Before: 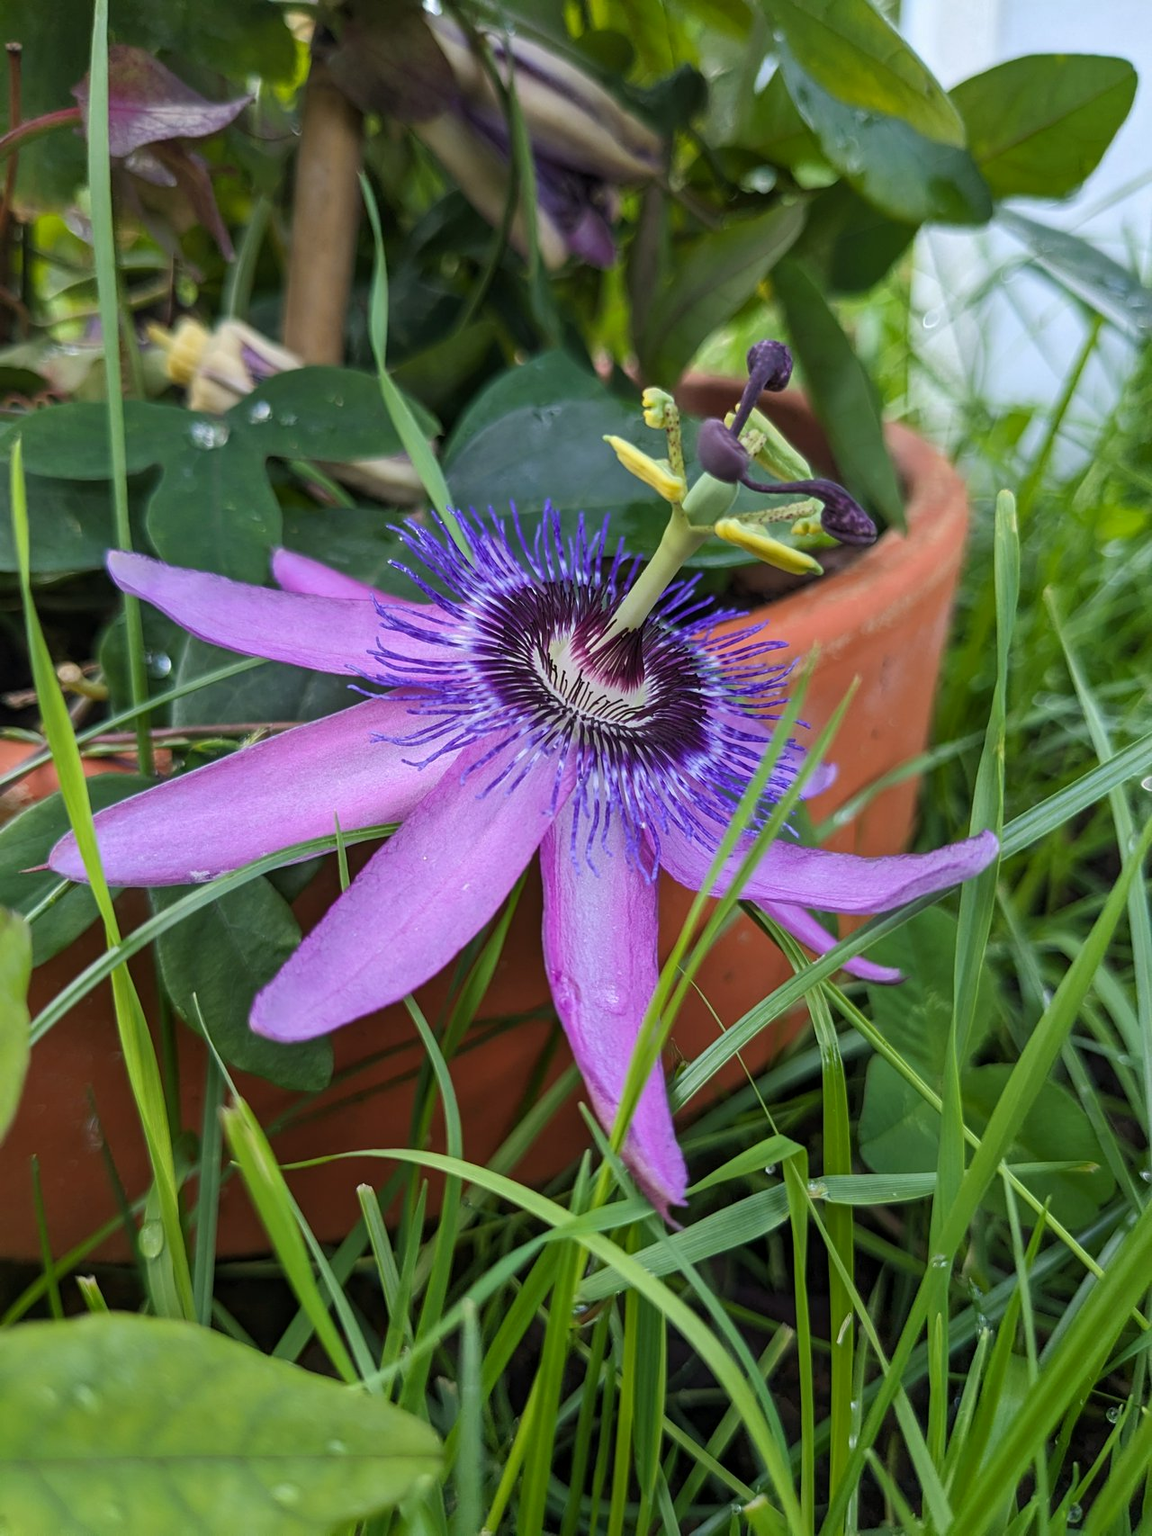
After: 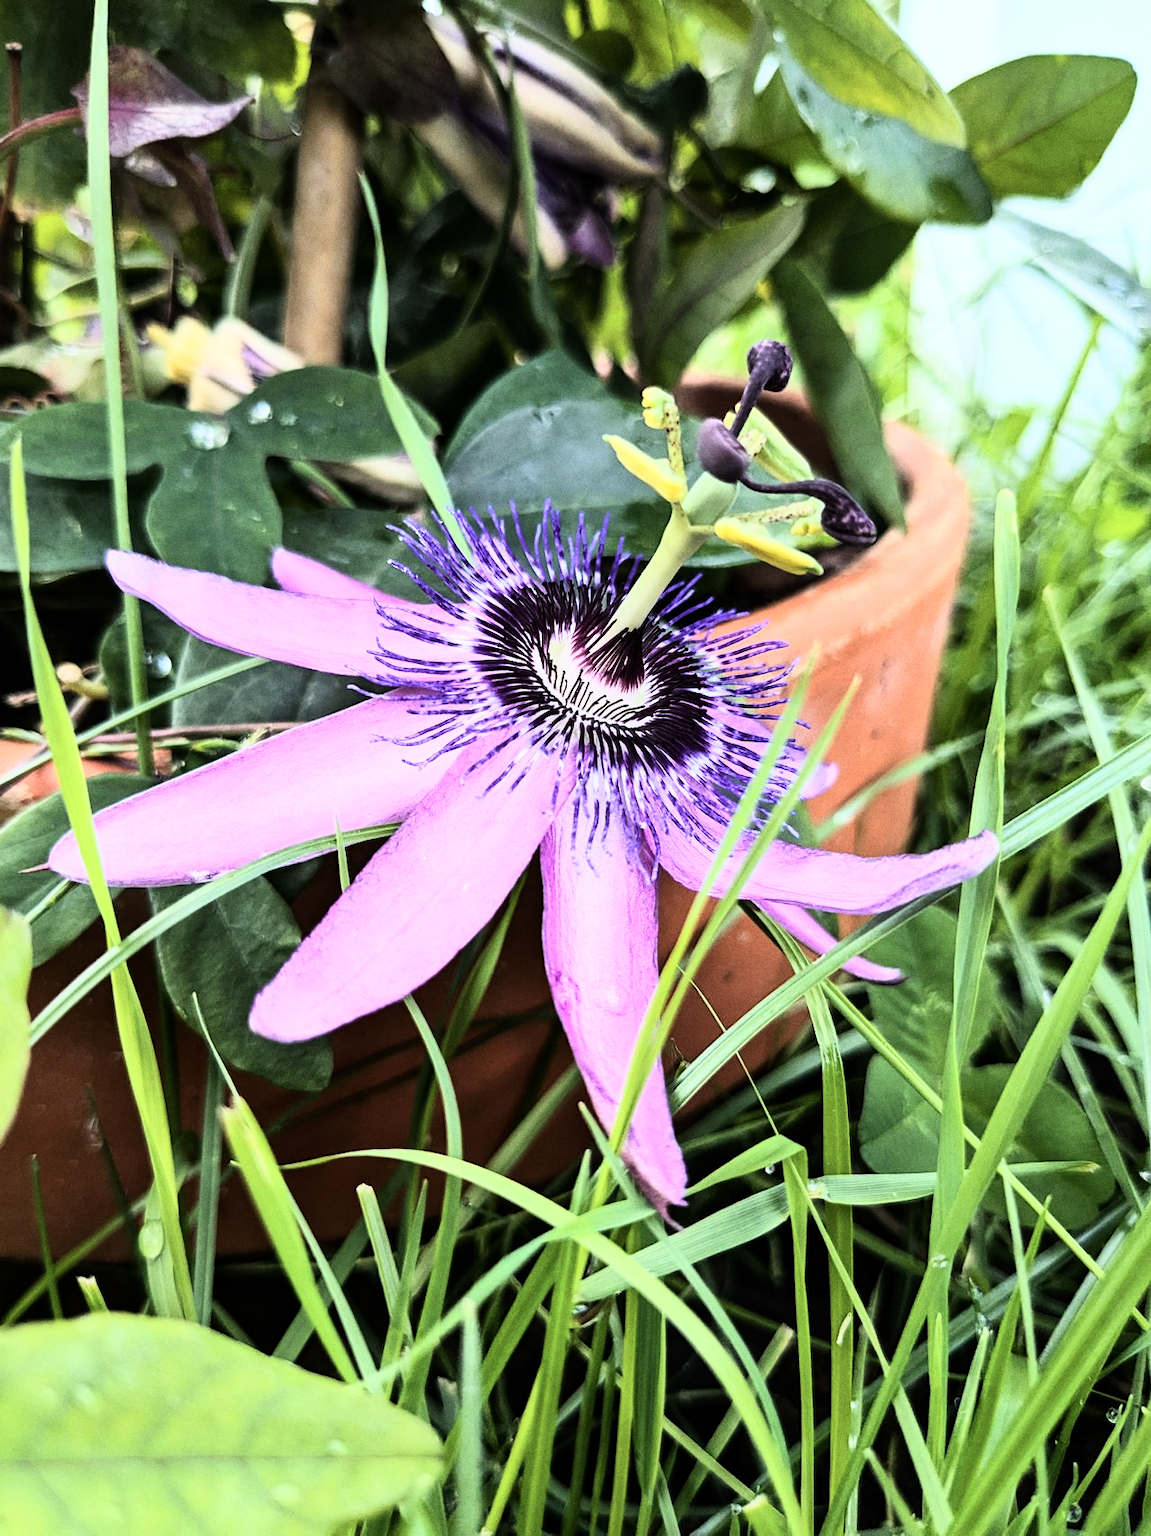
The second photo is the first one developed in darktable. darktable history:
rgb curve: curves: ch0 [(0, 0) (0.21, 0.15) (0.24, 0.21) (0.5, 0.75) (0.75, 0.96) (0.89, 0.99) (1, 1)]; ch1 [(0, 0.02) (0.21, 0.13) (0.25, 0.2) (0.5, 0.67) (0.75, 0.9) (0.89, 0.97) (1, 1)]; ch2 [(0, 0.02) (0.21, 0.13) (0.25, 0.2) (0.5, 0.67) (0.75, 0.9) (0.89, 0.97) (1, 1)], compensate middle gray true
contrast brightness saturation: contrast 0.11, saturation -0.17
grain: coarseness 0.09 ISO
